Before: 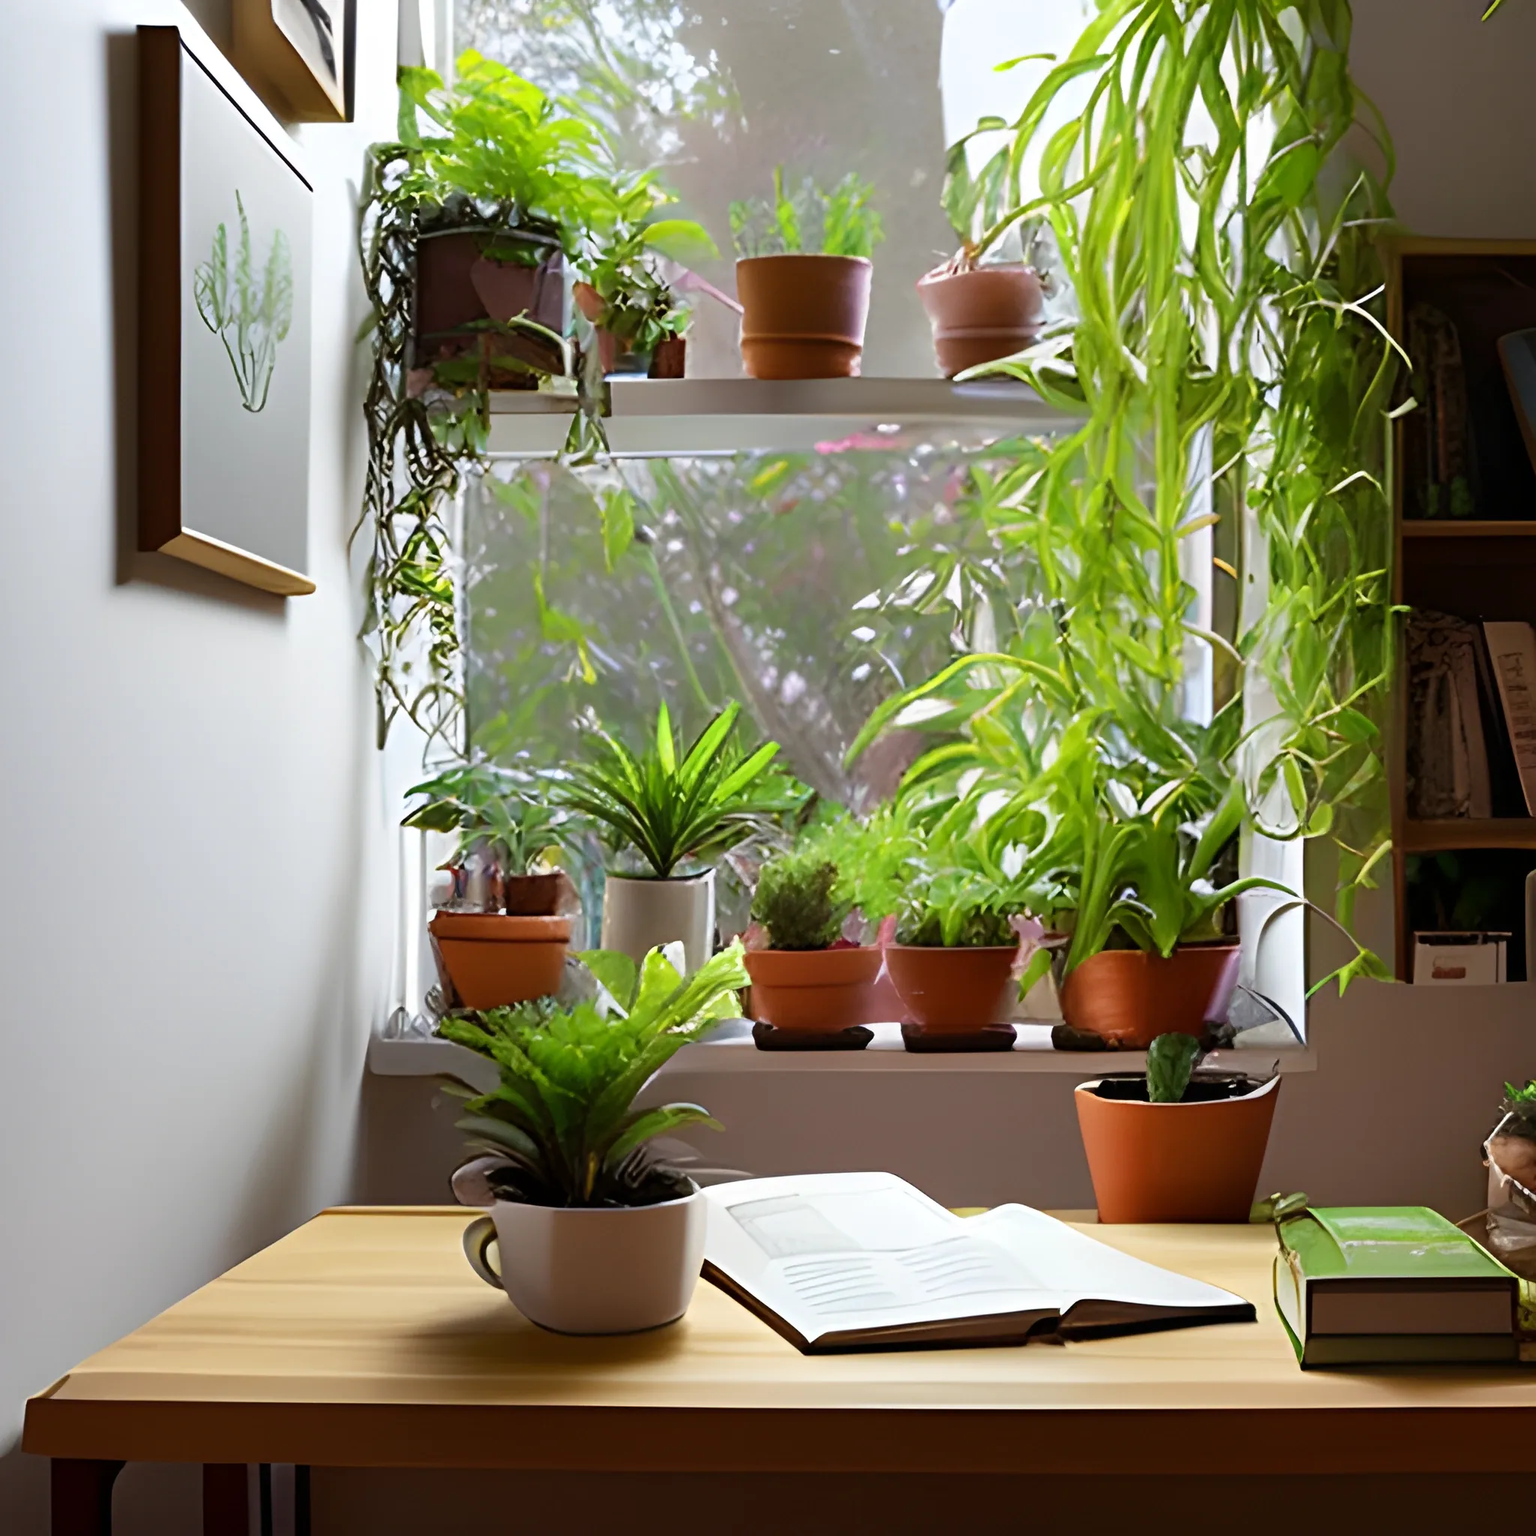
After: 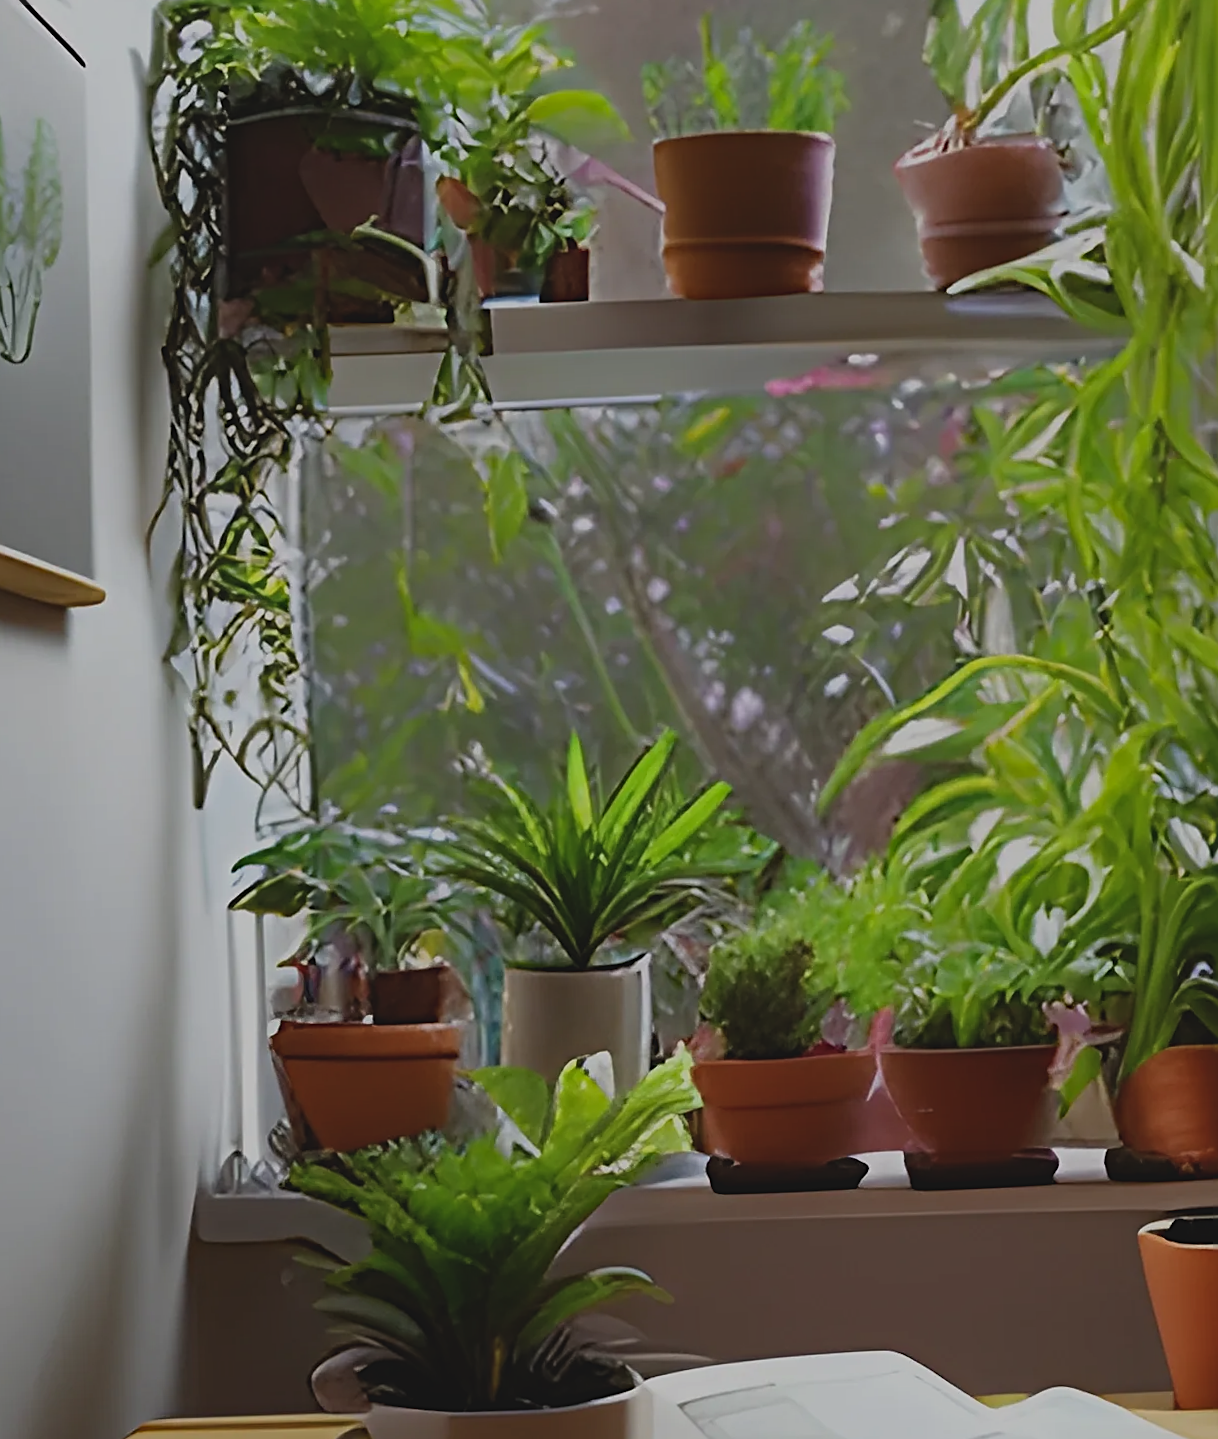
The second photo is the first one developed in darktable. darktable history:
haze removal: strength 0.29, distance 0.25, compatibility mode true, adaptive false
crop: left 16.202%, top 11.208%, right 26.045%, bottom 20.557%
exposure: black level correction -0.016, exposure -1.018 EV, compensate highlight preservation false
sharpen: on, module defaults
rotate and perspective: rotation -1.77°, lens shift (horizontal) 0.004, automatic cropping off
